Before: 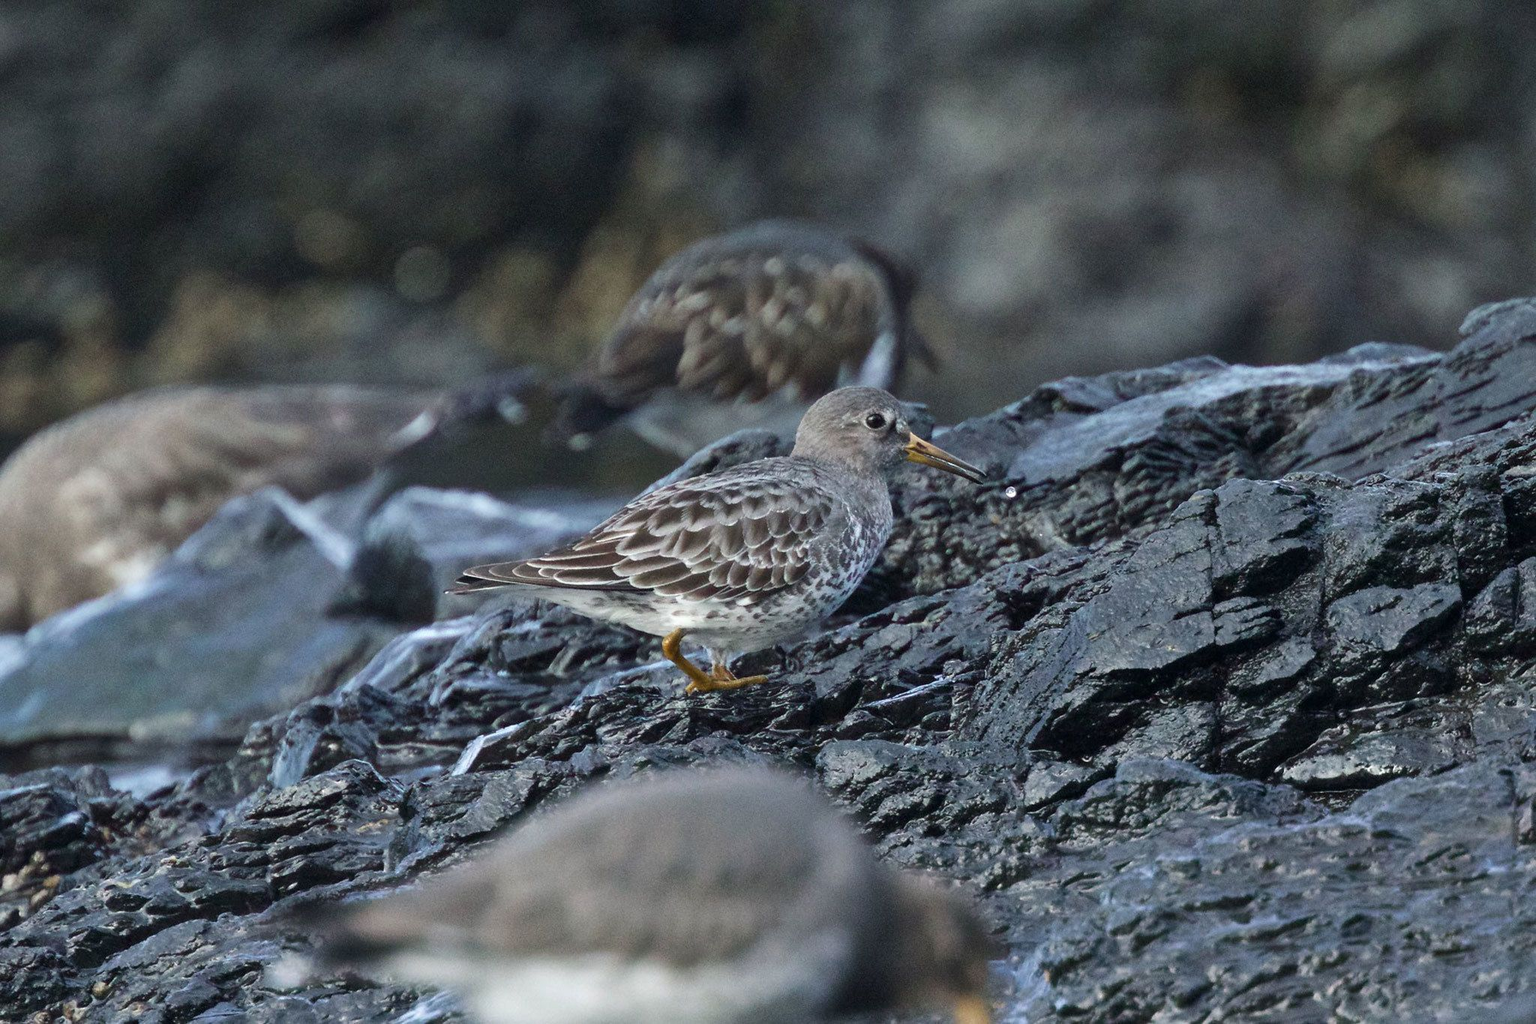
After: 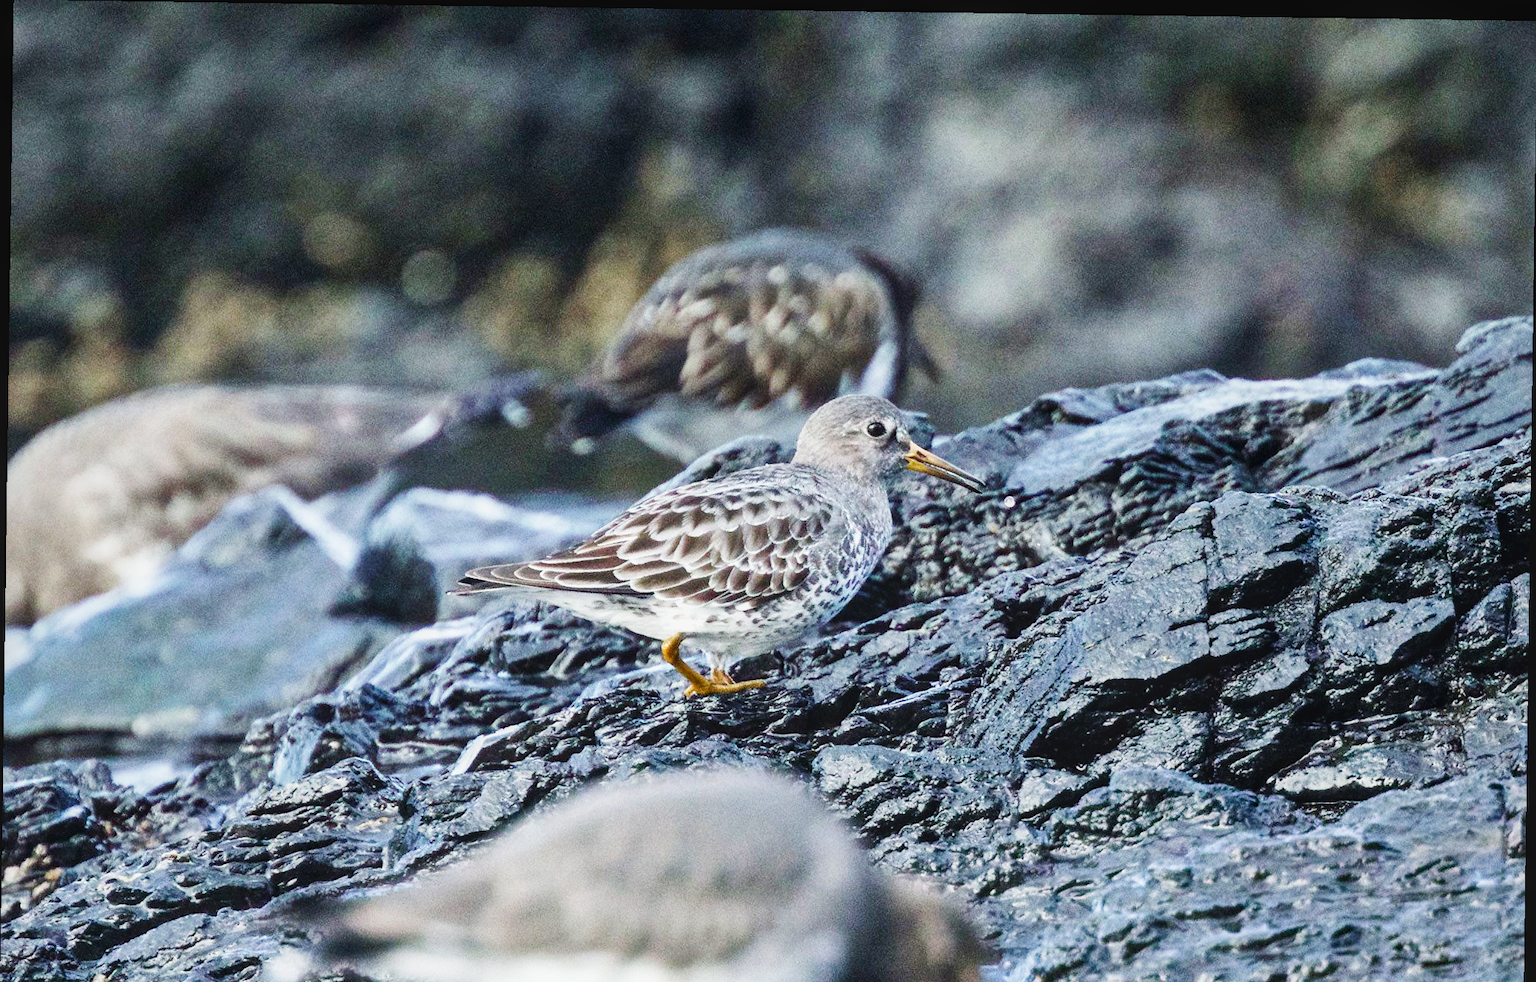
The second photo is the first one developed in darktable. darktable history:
crop and rotate: top 0%, bottom 5.097%
rotate and perspective: rotation 0.8°, automatic cropping off
base curve: curves: ch0 [(0, 0.003) (0.001, 0.002) (0.006, 0.004) (0.02, 0.022) (0.048, 0.086) (0.094, 0.234) (0.162, 0.431) (0.258, 0.629) (0.385, 0.8) (0.548, 0.918) (0.751, 0.988) (1, 1)], preserve colors none
local contrast: detail 110%
